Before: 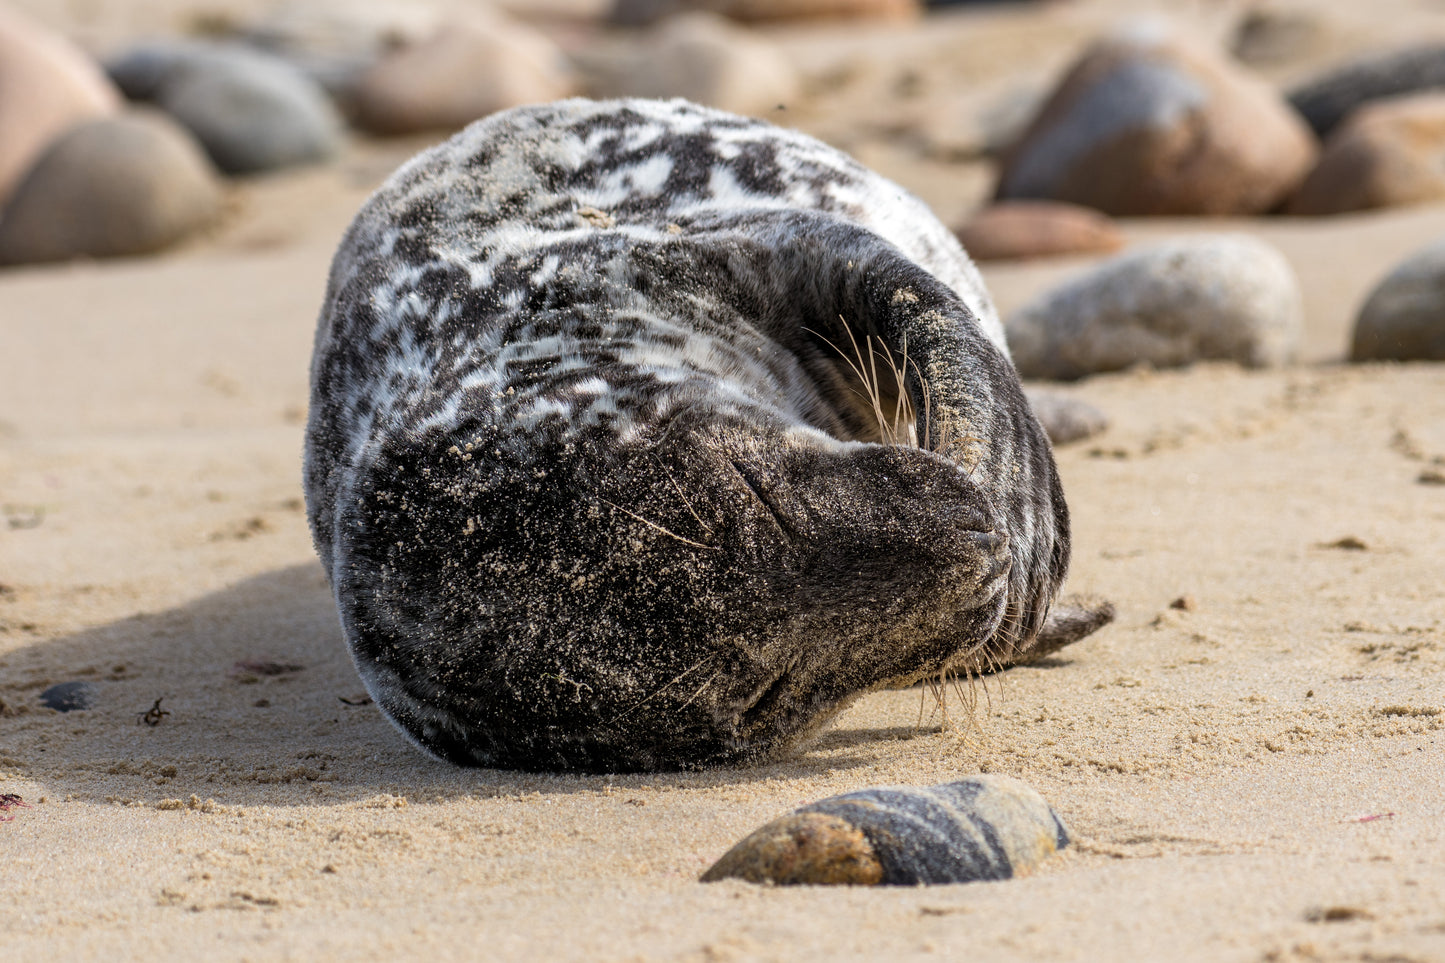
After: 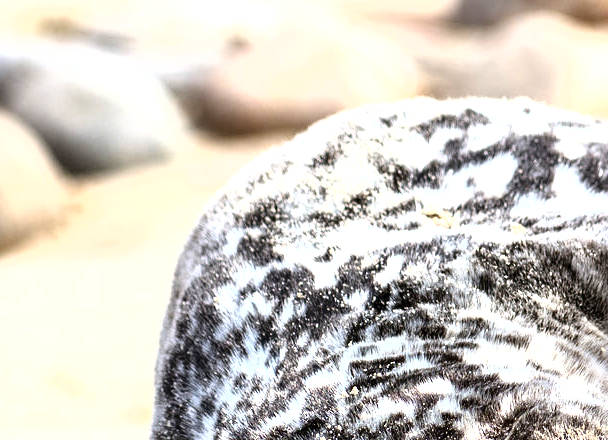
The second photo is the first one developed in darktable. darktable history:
tone curve: curves: ch0 [(0, 0) (0.003, 0.002) (0.011, 0.006) (0.025, 0.014) (0.044, 0.025) (0.069, 0.039) (0.1, 0.056) (0.136, 0.082) (0.177, 0.116) (0.224, 0.163) (0.277, 0.233) (0.335, 0.311) (0.399, 0.396) (0.468, 0.488) (0.543, 0.588) (0.623, 0.695) (0.709, 0.809) (0.801, 0.912) (0.898, 0.997) (1, 1)], color space Lab, independent channels, preserve colors none
crop and rotate: left 10.816%, top 0.08%, right 47.082%, bottom 54.161%
exposure: black level correction 0, exposure 1.105 EV, compensate exposure bias true, compensate highlight preservation false
sharpen: amount 0.207
